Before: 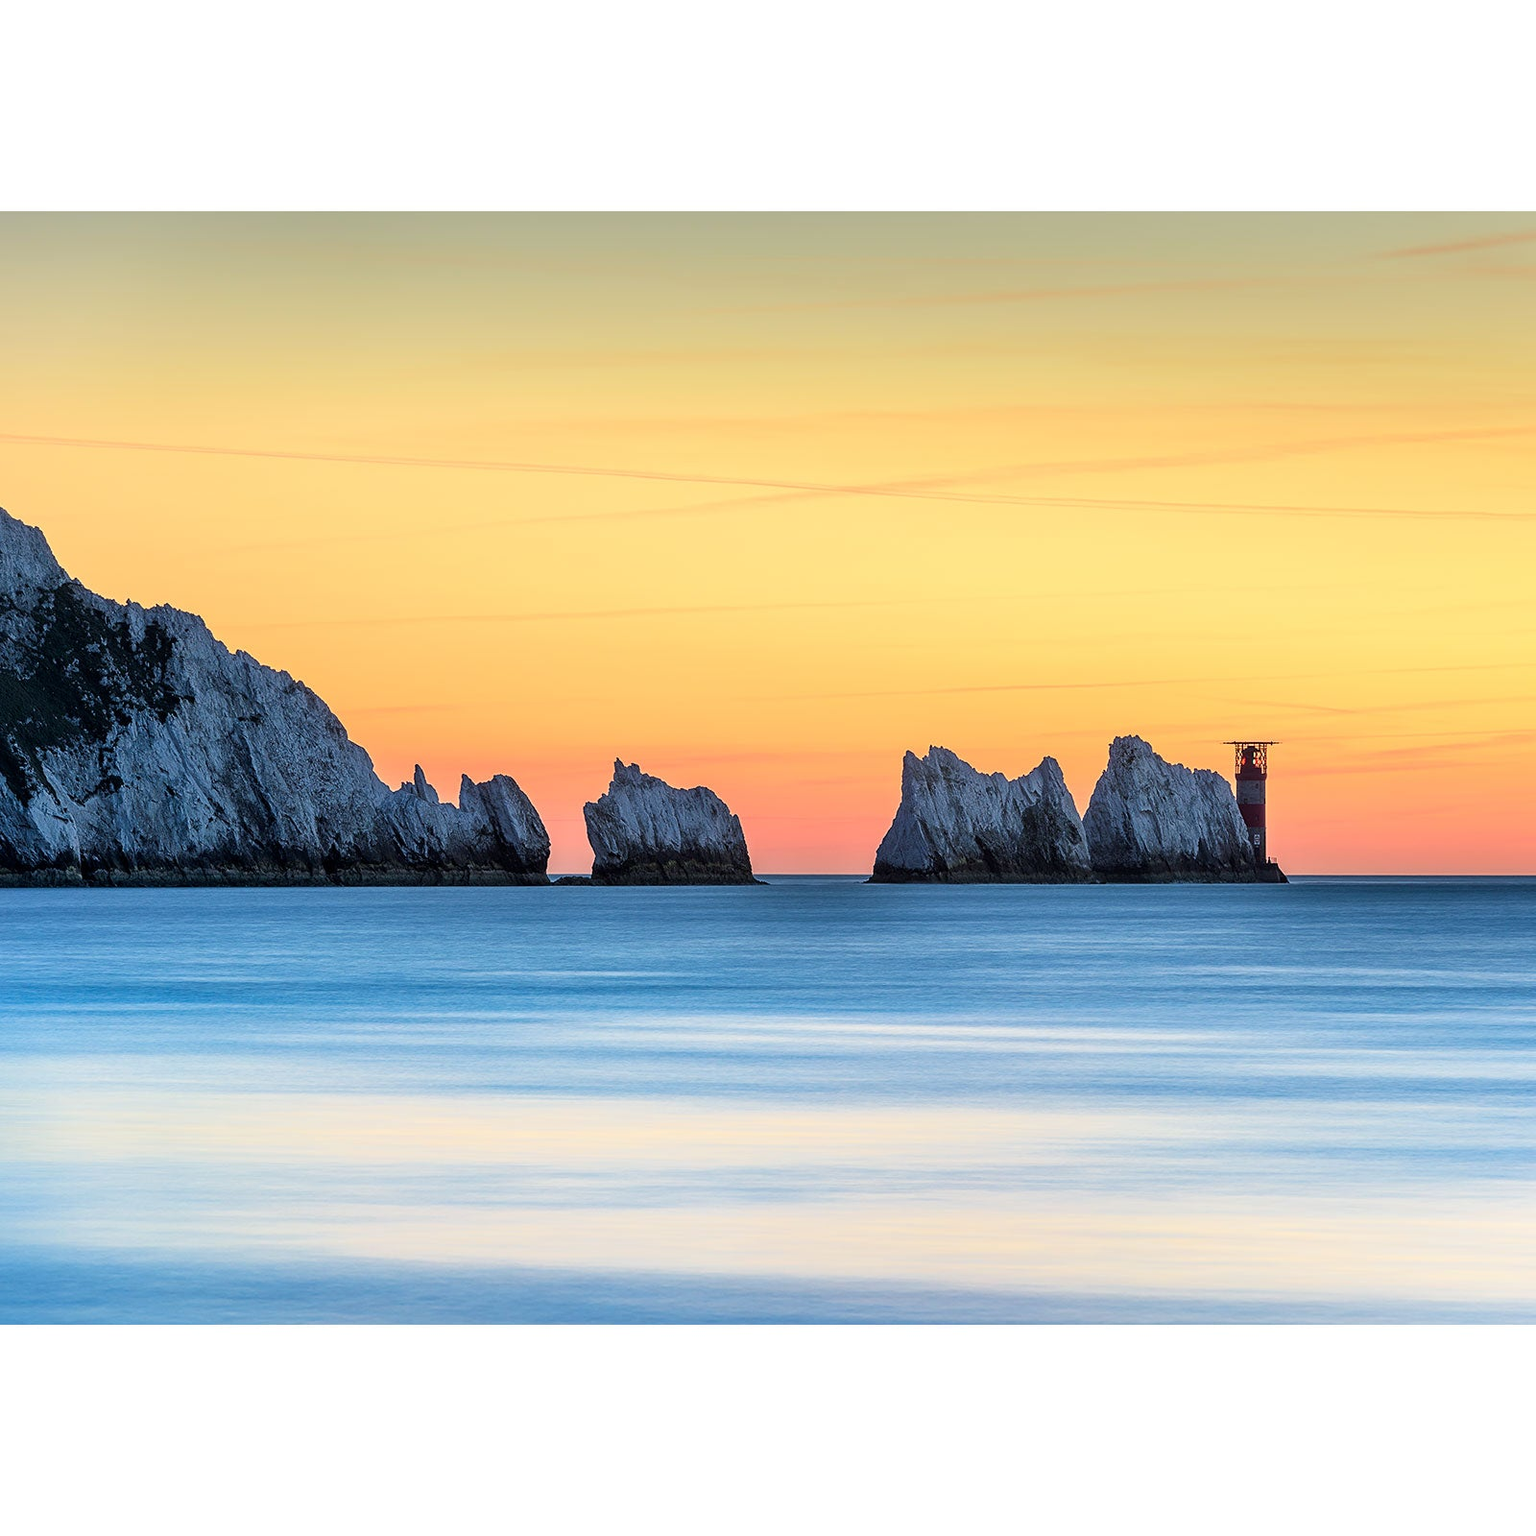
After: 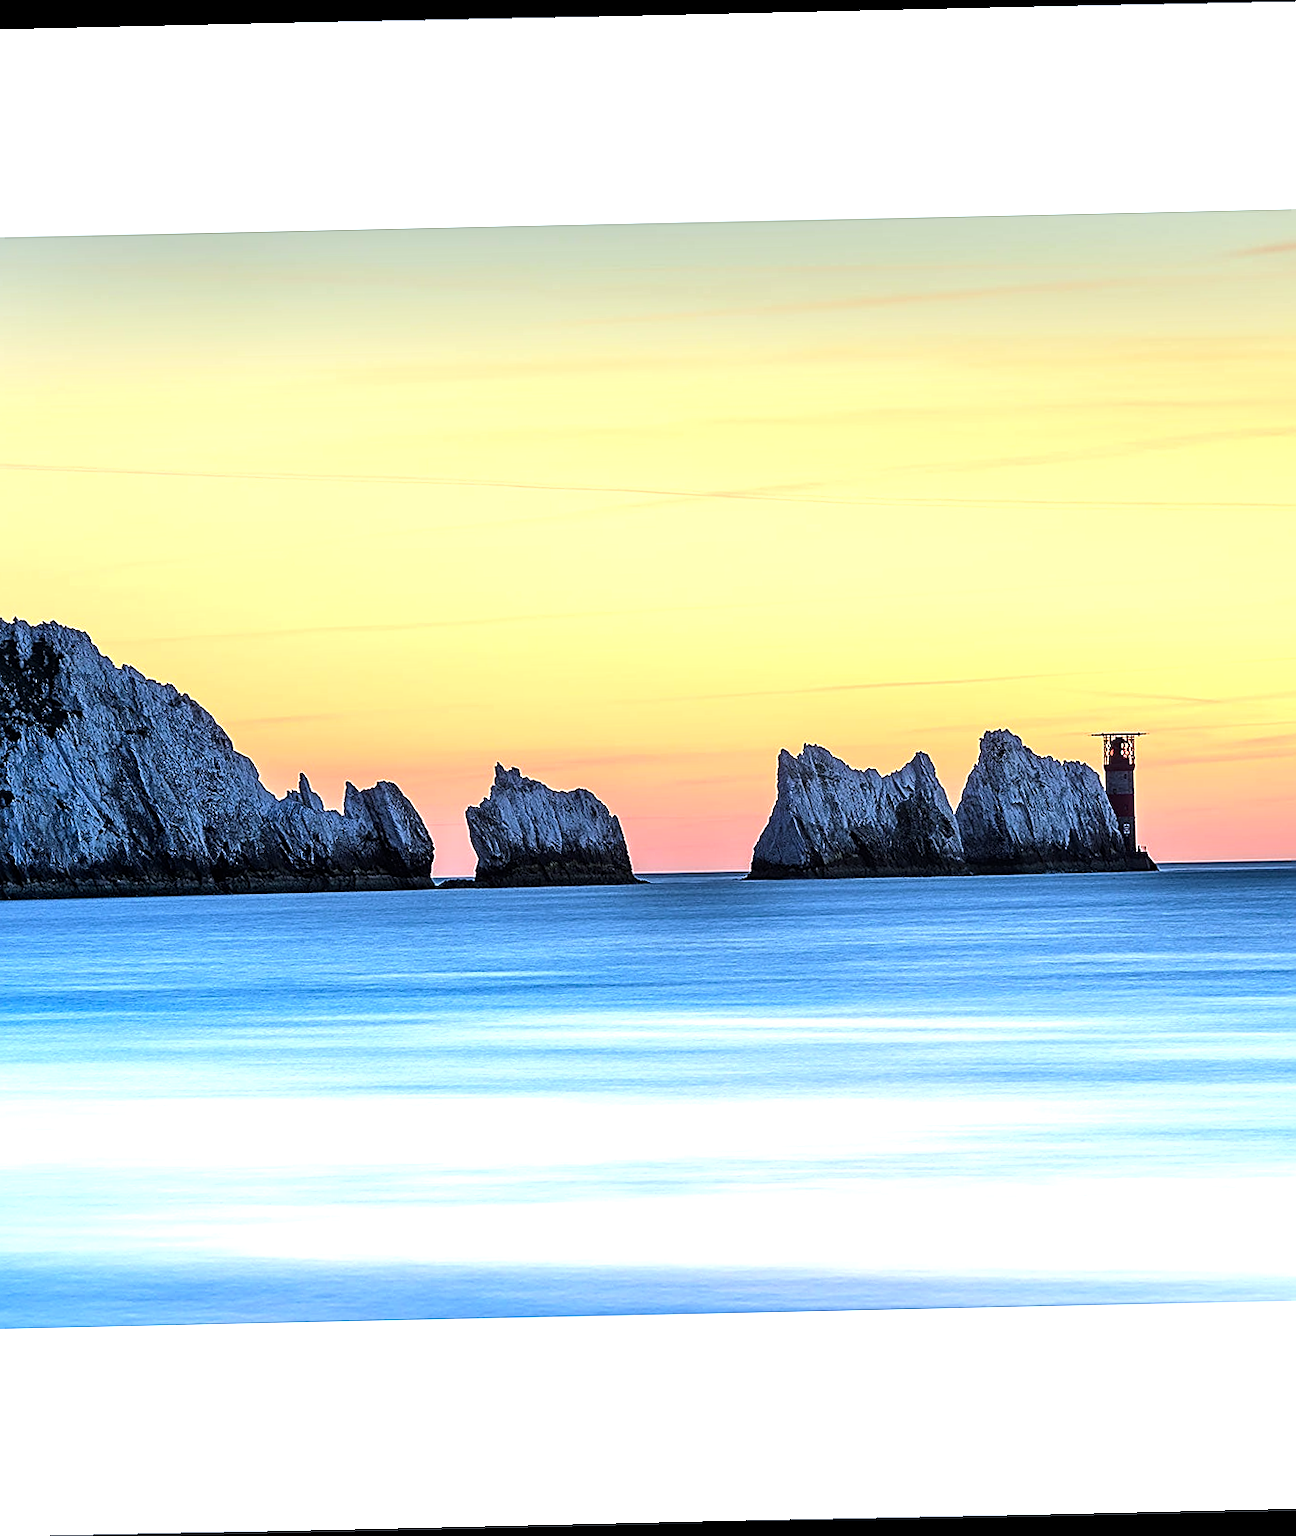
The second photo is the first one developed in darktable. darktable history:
tone equalizer: -8 EV -0.75 EV, -7 EV -0.7 EV, -6 EV -0.6 EV, -5 EV -0.4 EV, -3 EV 0.4 EV, -2 EV 0.6 EV, -1 EV 0.7 EV, +0 EV 0.75 EV, edges refinement/feathering 500, mask exposure compensation -1.57 EV, preserve details no
sharpen: on, module defaults
white balance: red 0.931, blue 1.11
crop: left 8.026%, right 7.374%
rotate and perspective: rotation -1.24°, automatic cropping off
